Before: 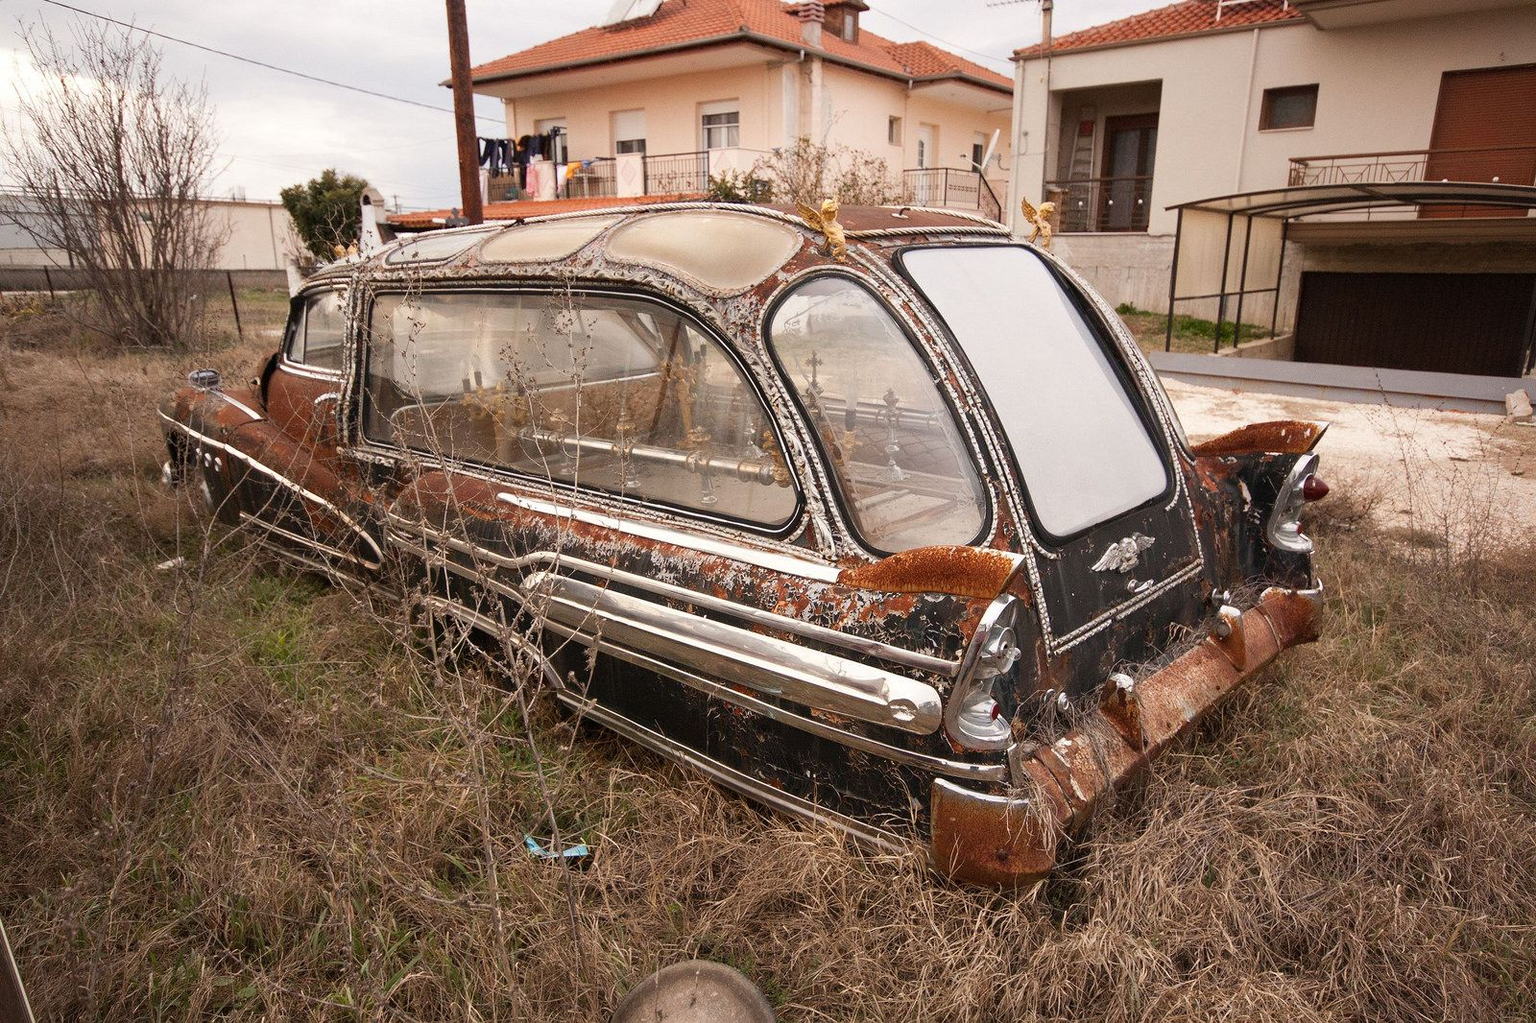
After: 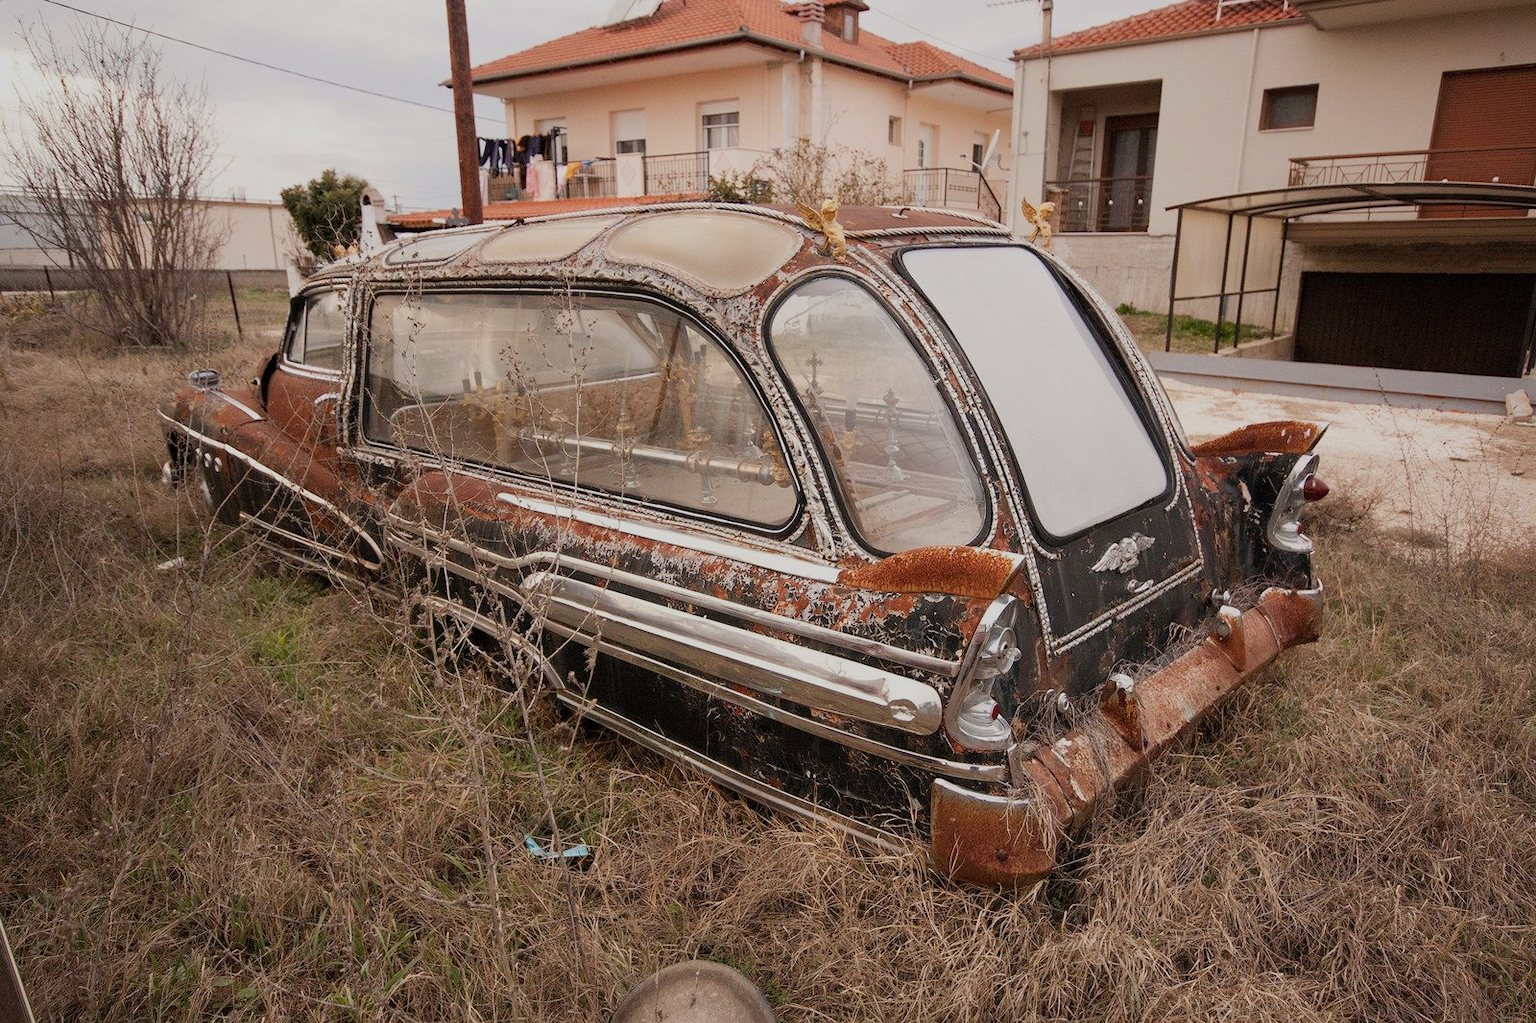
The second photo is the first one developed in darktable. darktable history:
filmic rgb: middle gray luminance 18.36%, black relative exposure -10.42 EV, white relative exposure 3.4 EV, threshold 5.98 EV, target black luminance 0%, hardness 6.03, latitude 98.54%, contrast 0.843, shadows ↔ highlights balance 0.575%, enable highlight reconstruction true
